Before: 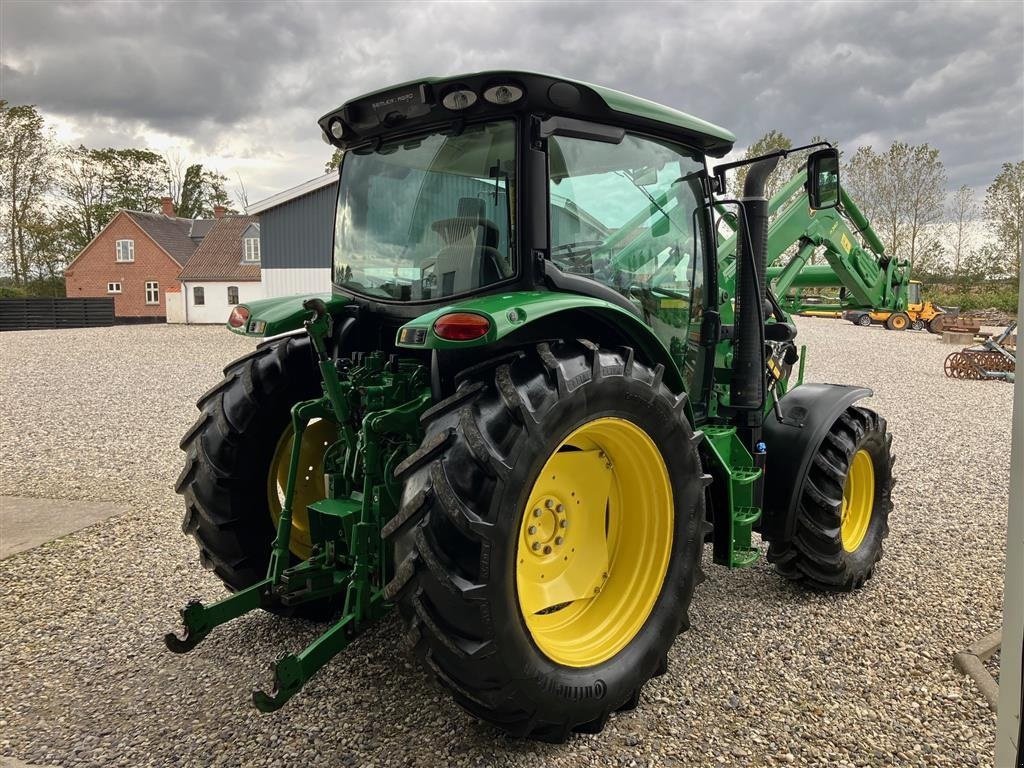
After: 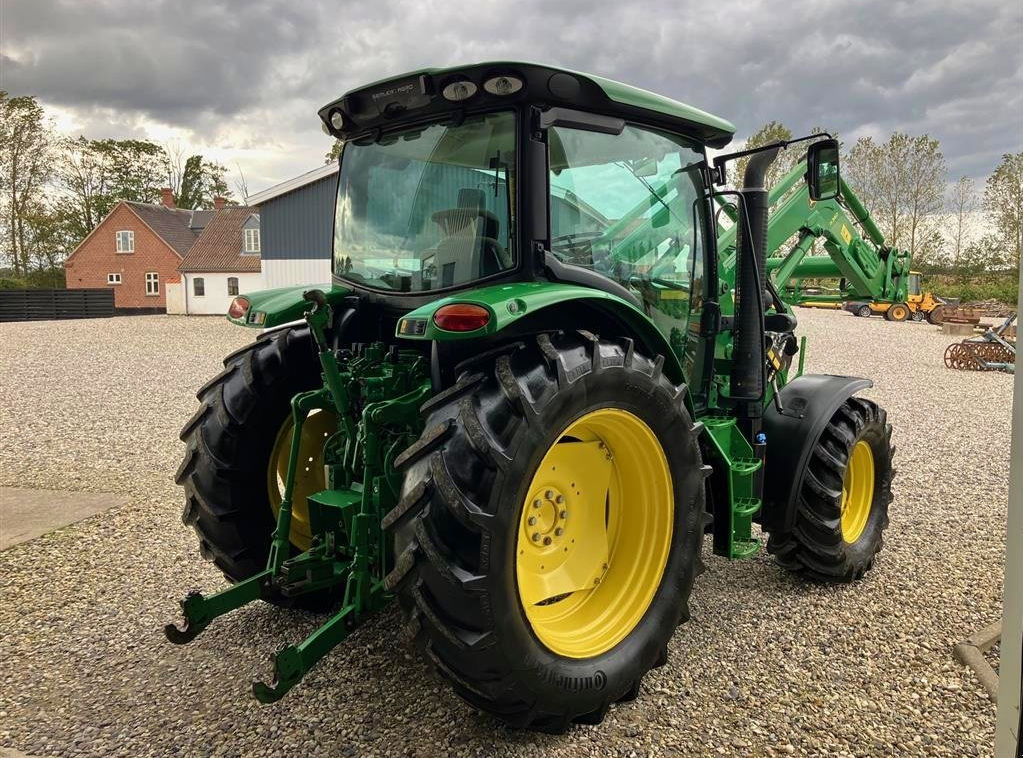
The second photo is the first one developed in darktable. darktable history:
crop: top 1.225%, right 0.069%
velvia: on, module defaults
